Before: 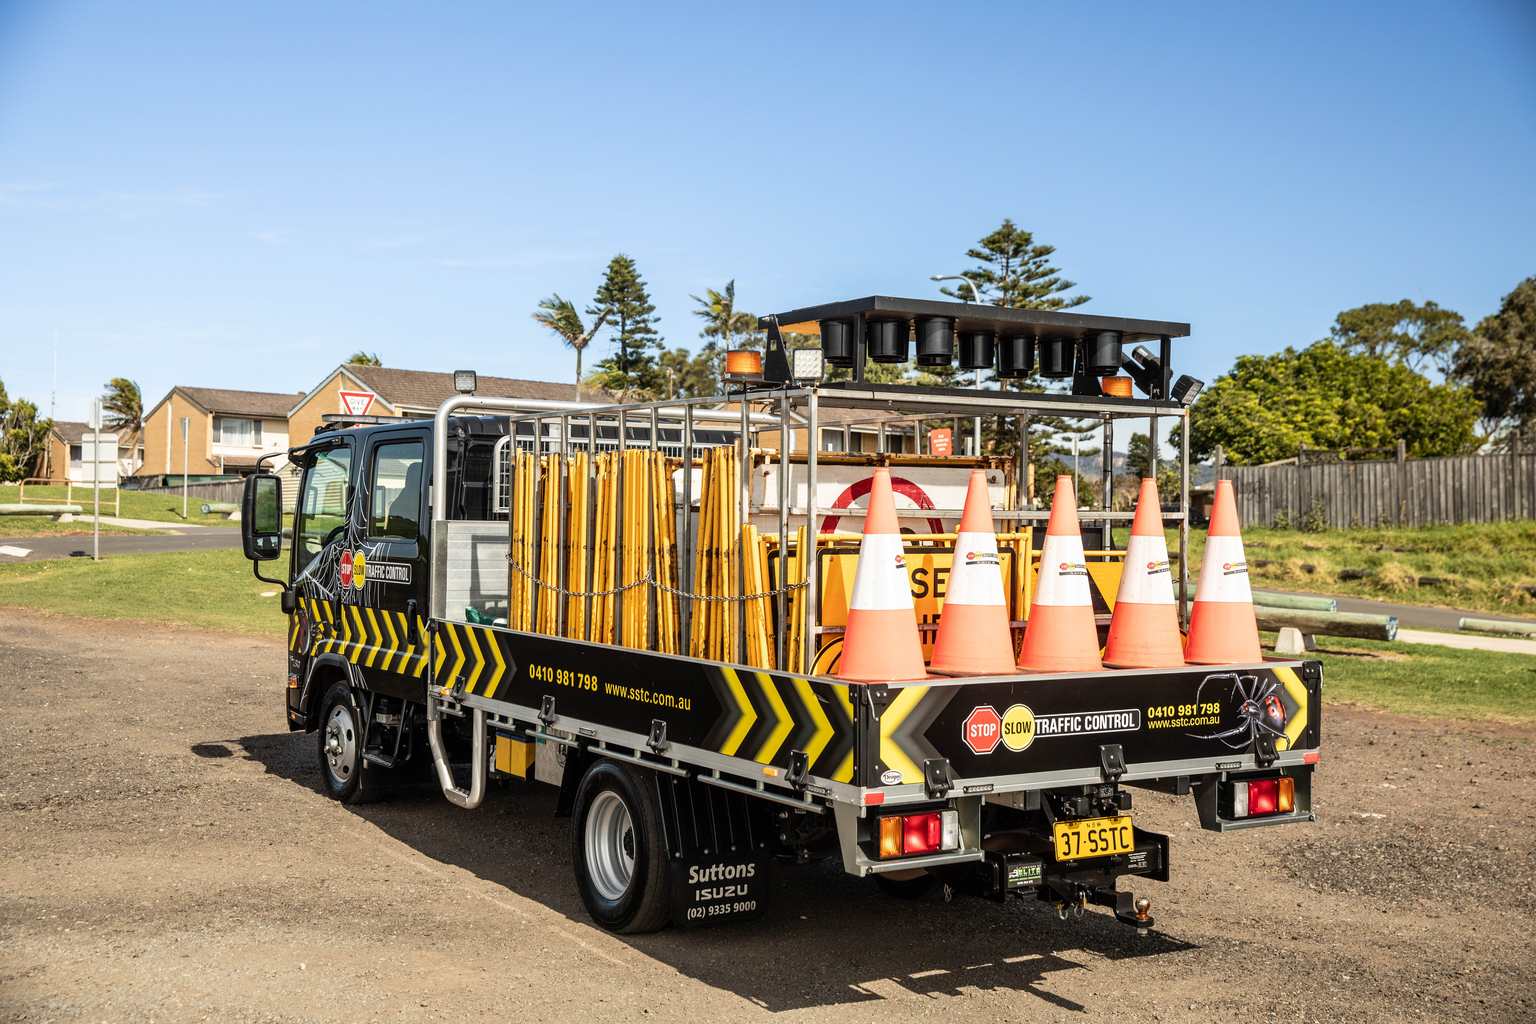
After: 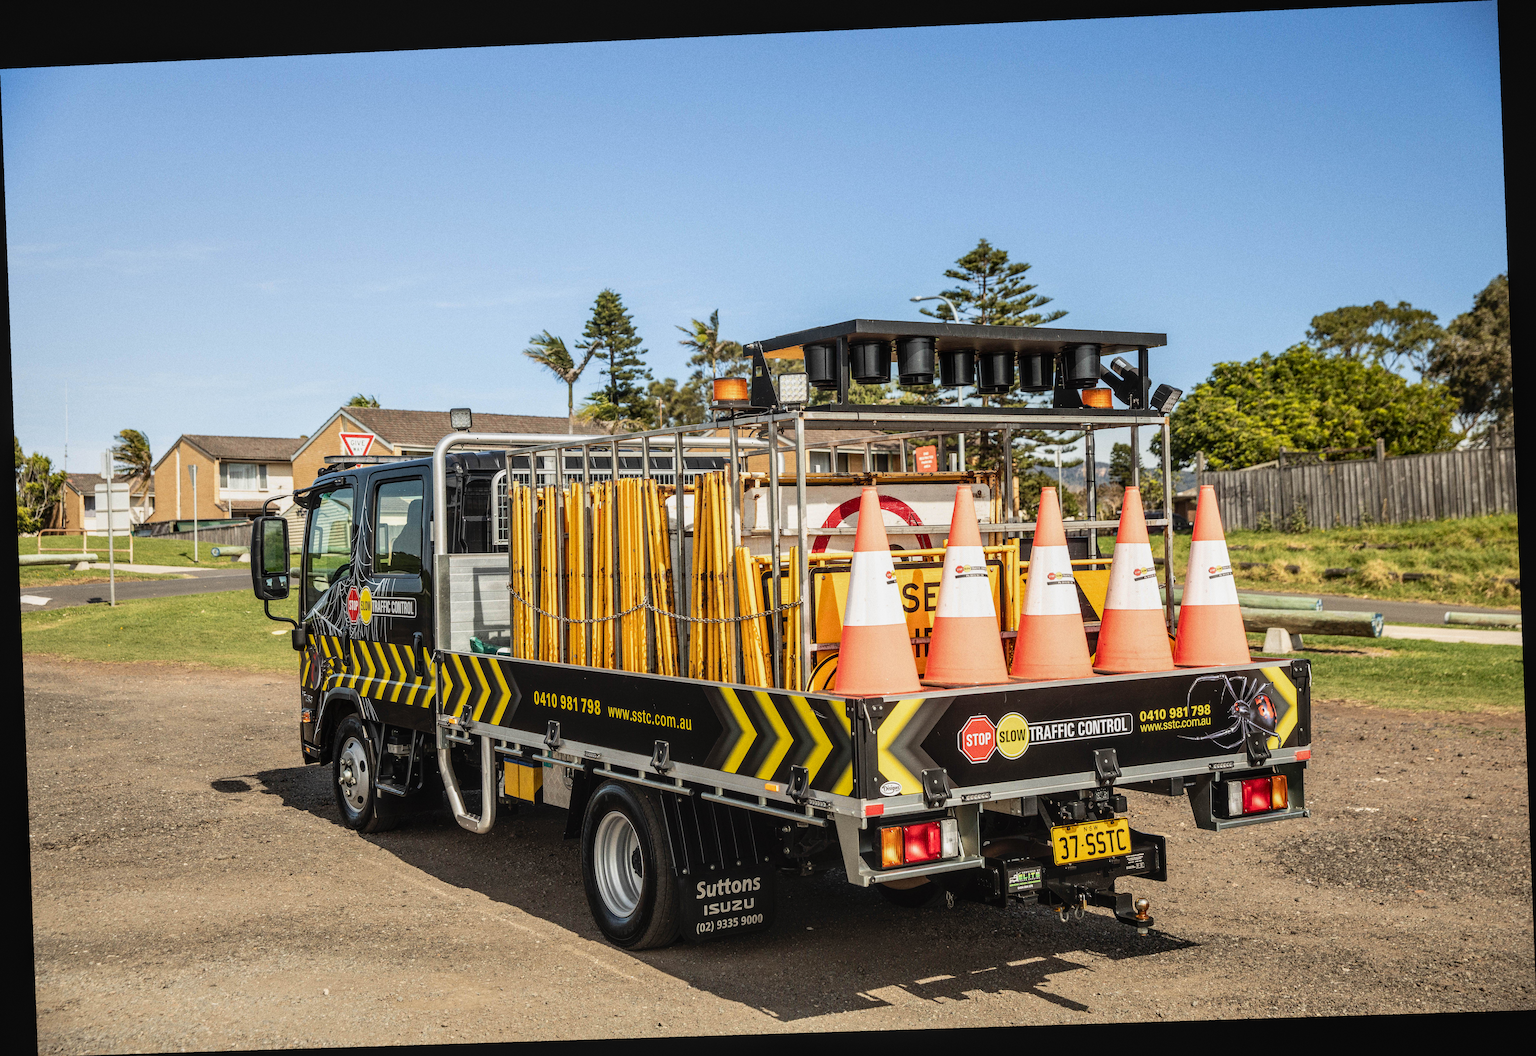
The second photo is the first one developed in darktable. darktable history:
grain: coarseness 0.09 ISO
local contrast: detail 110%
rotate and perspective: rotation -2.22°, lens shift (horizontal) -0.022, automatic cropping off
